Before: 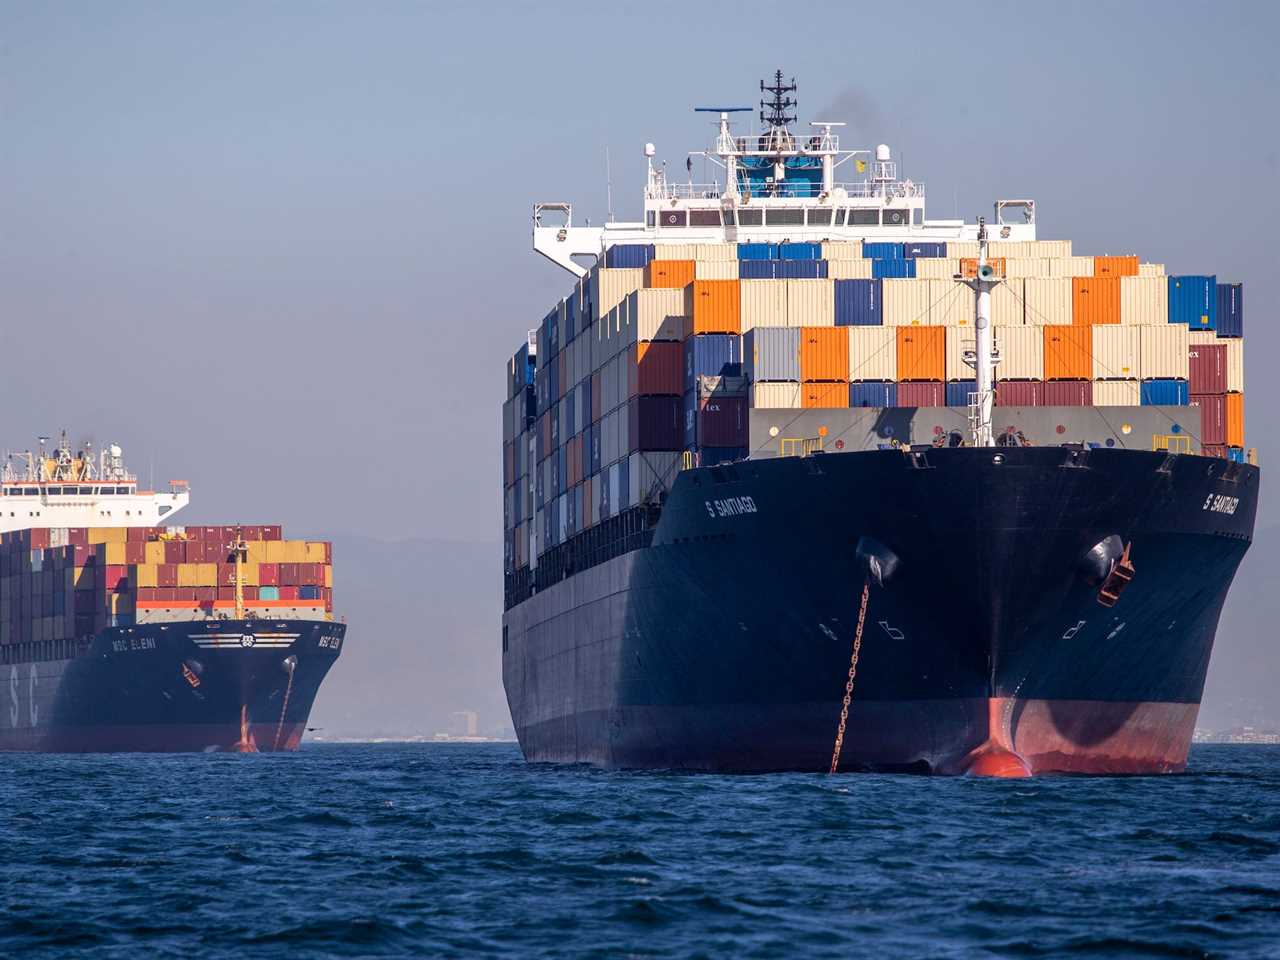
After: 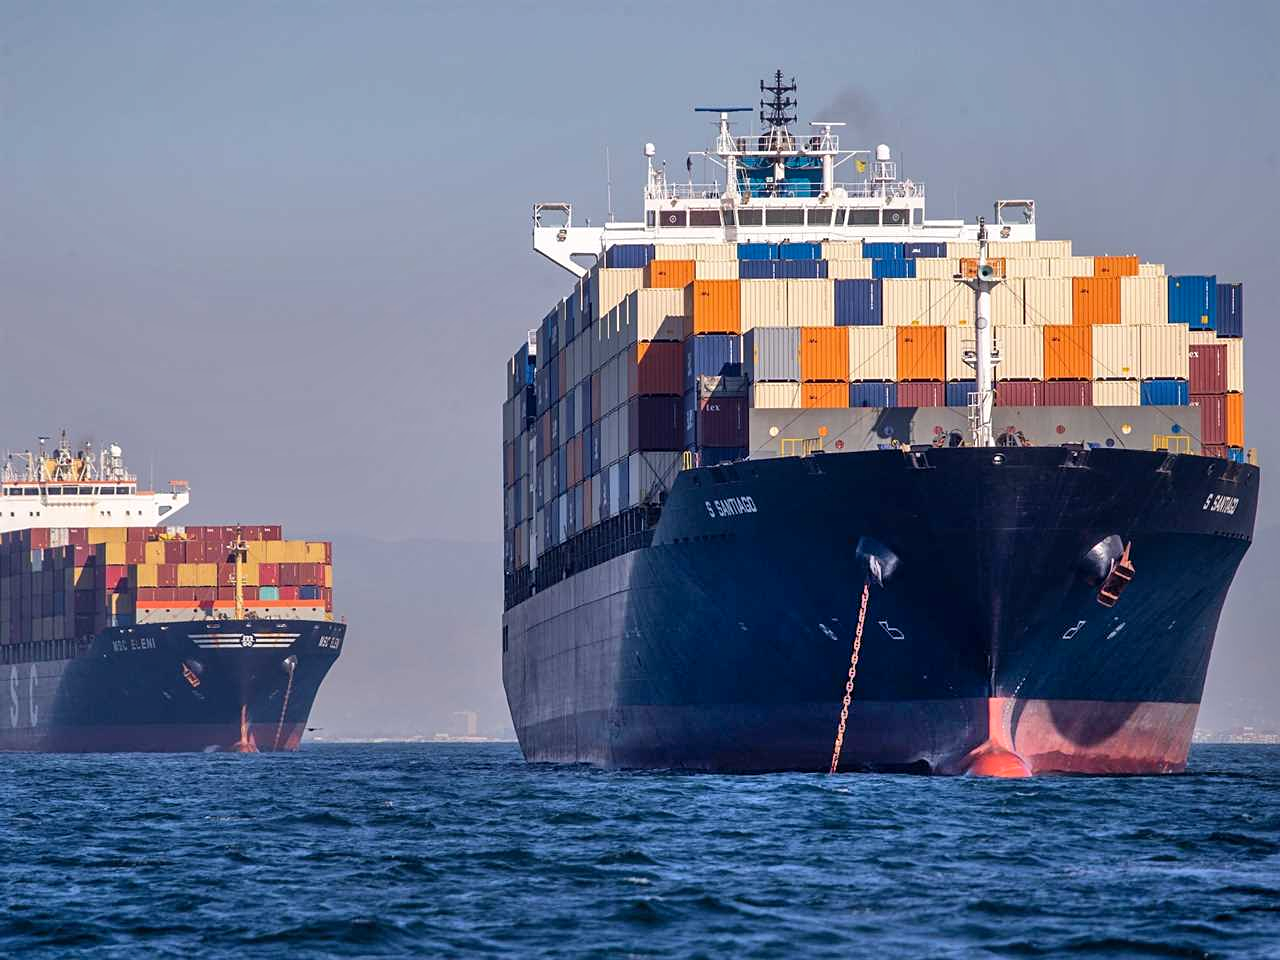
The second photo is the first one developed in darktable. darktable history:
exposure: compensate highlight preservation false
sharpen: amount 0.214
shadows and highlights: shadows 53.16, soften with gaussian
